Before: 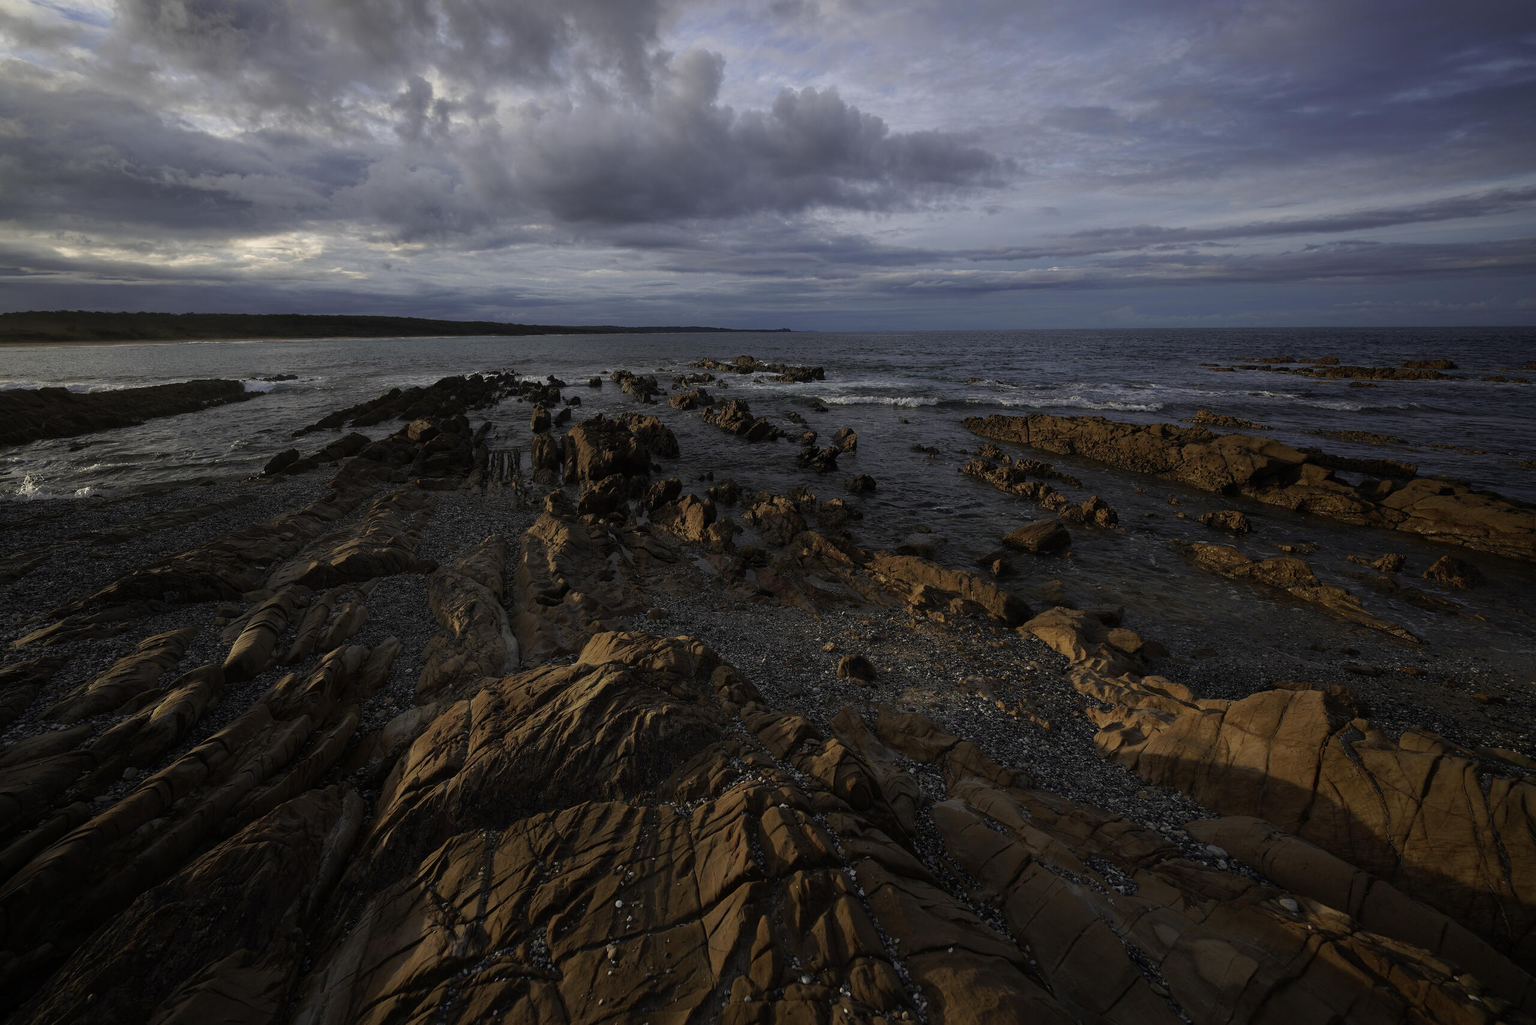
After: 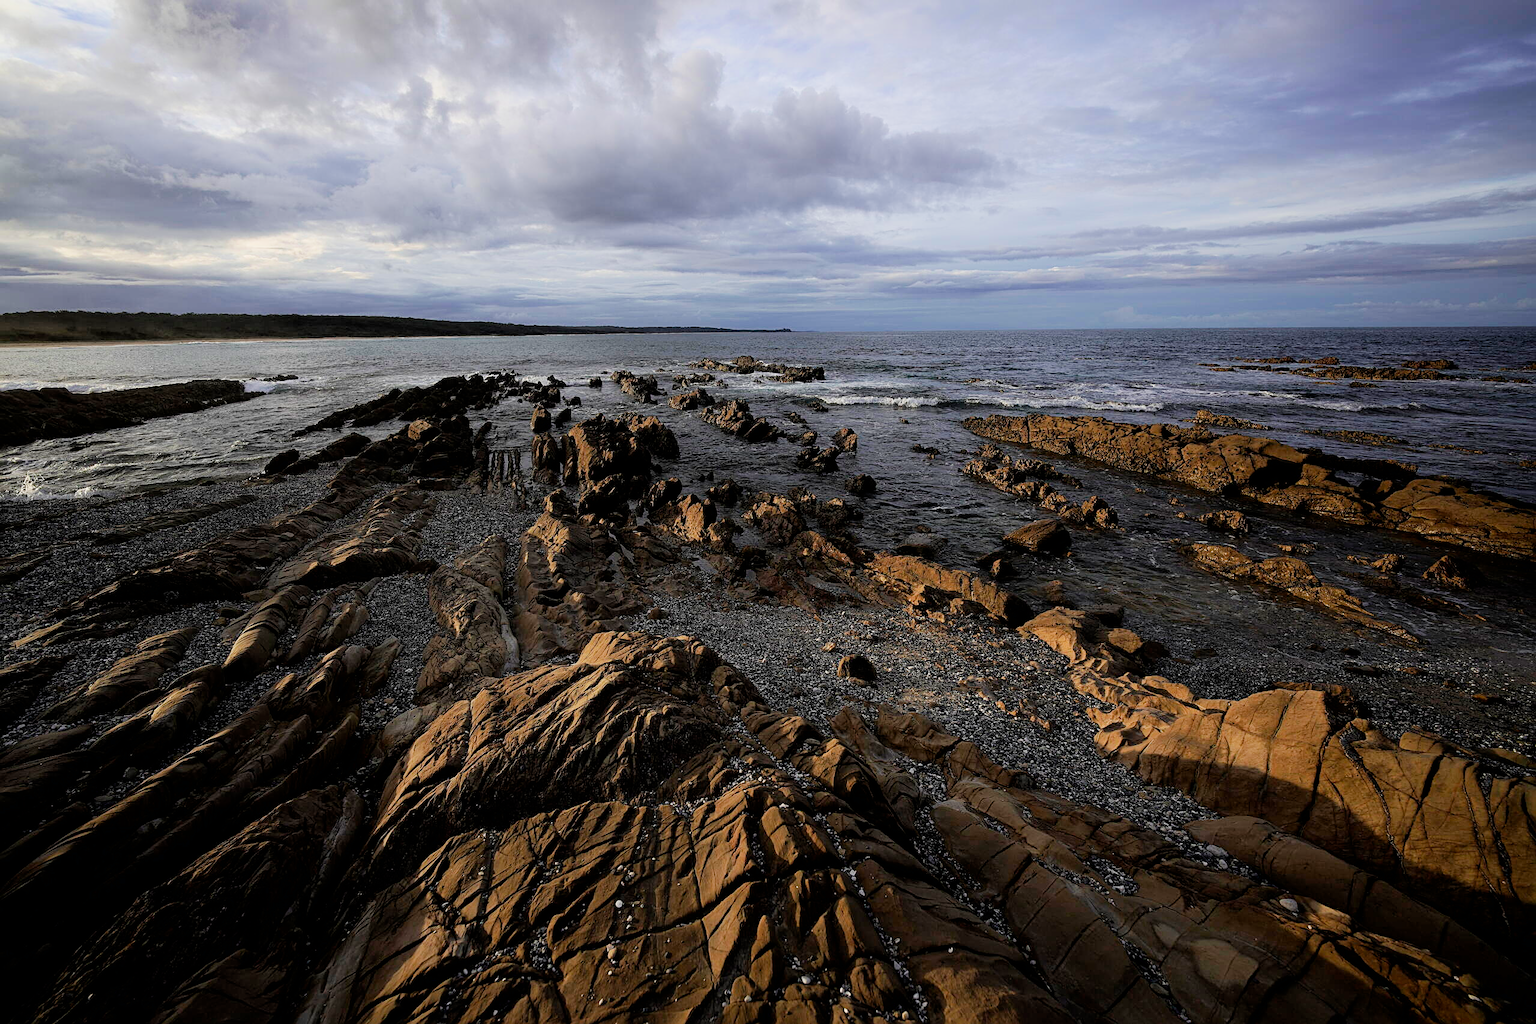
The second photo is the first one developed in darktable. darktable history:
sharpen: on, module defaults
shadows and highlights: radius 95.37, shadows -13.51, white point adjustment 0.198, highlights 32.68, compress 48.44%, soften with gaussian
exposure: black level correction 0.001, exposure 1.655 EV, compensate highlight preservation false
tone equalizer: on, module defaults
filmic rgb: black relative exposure -8.52 EV, white relative exposure 5.53 EV, hardness 3.38, contrast 1.02
